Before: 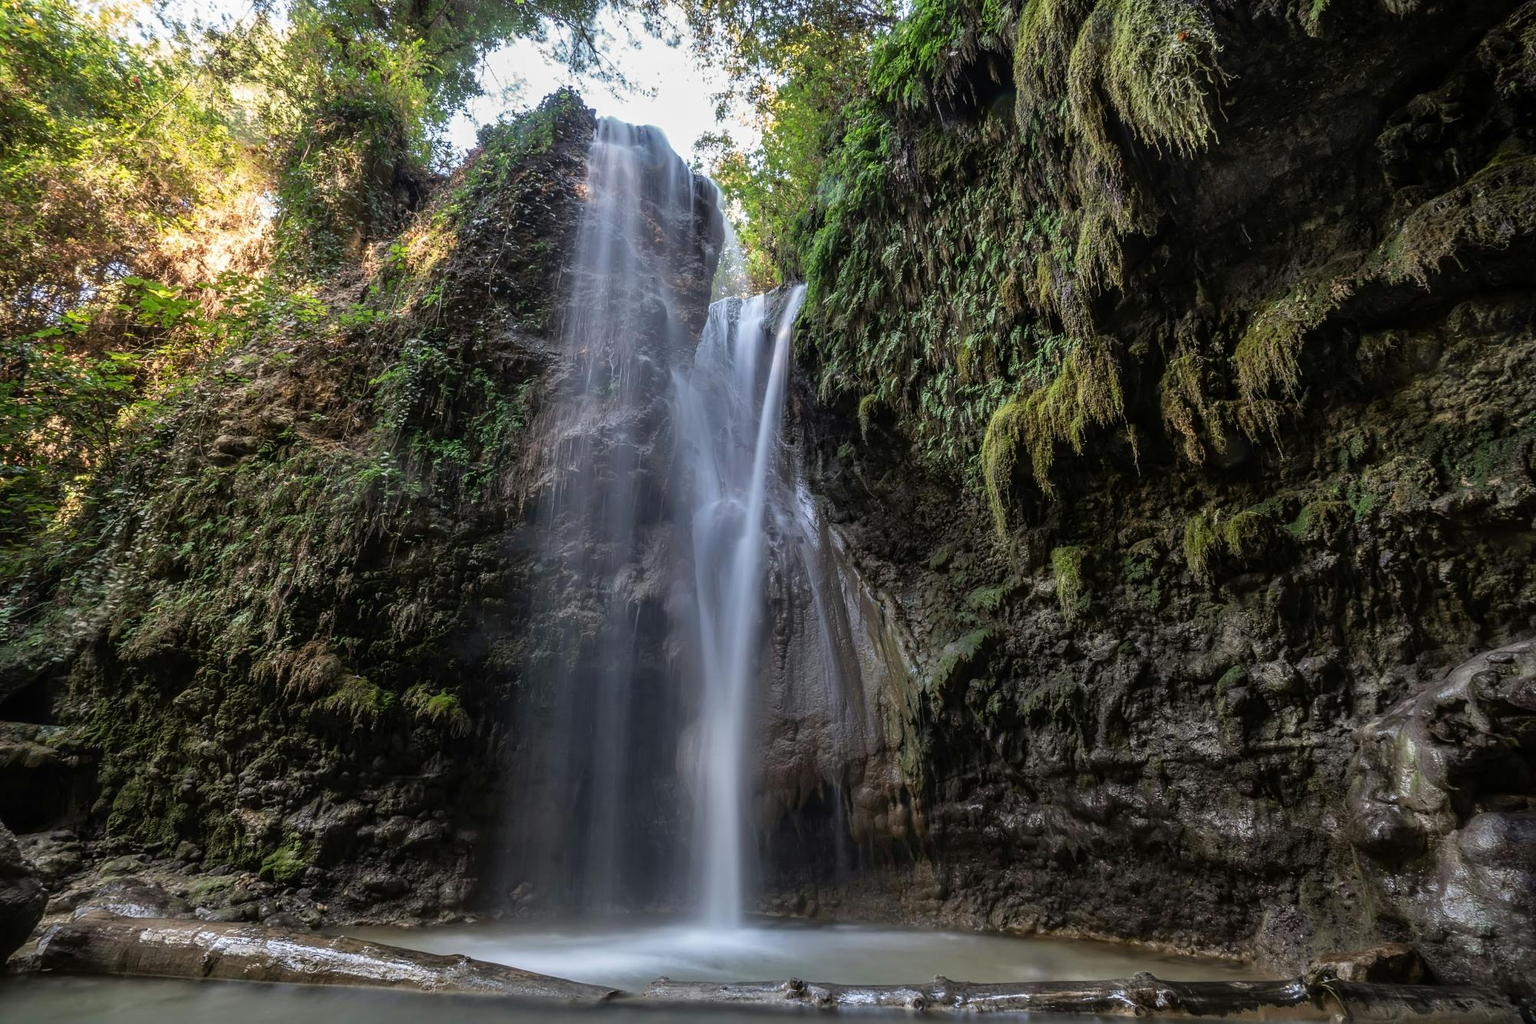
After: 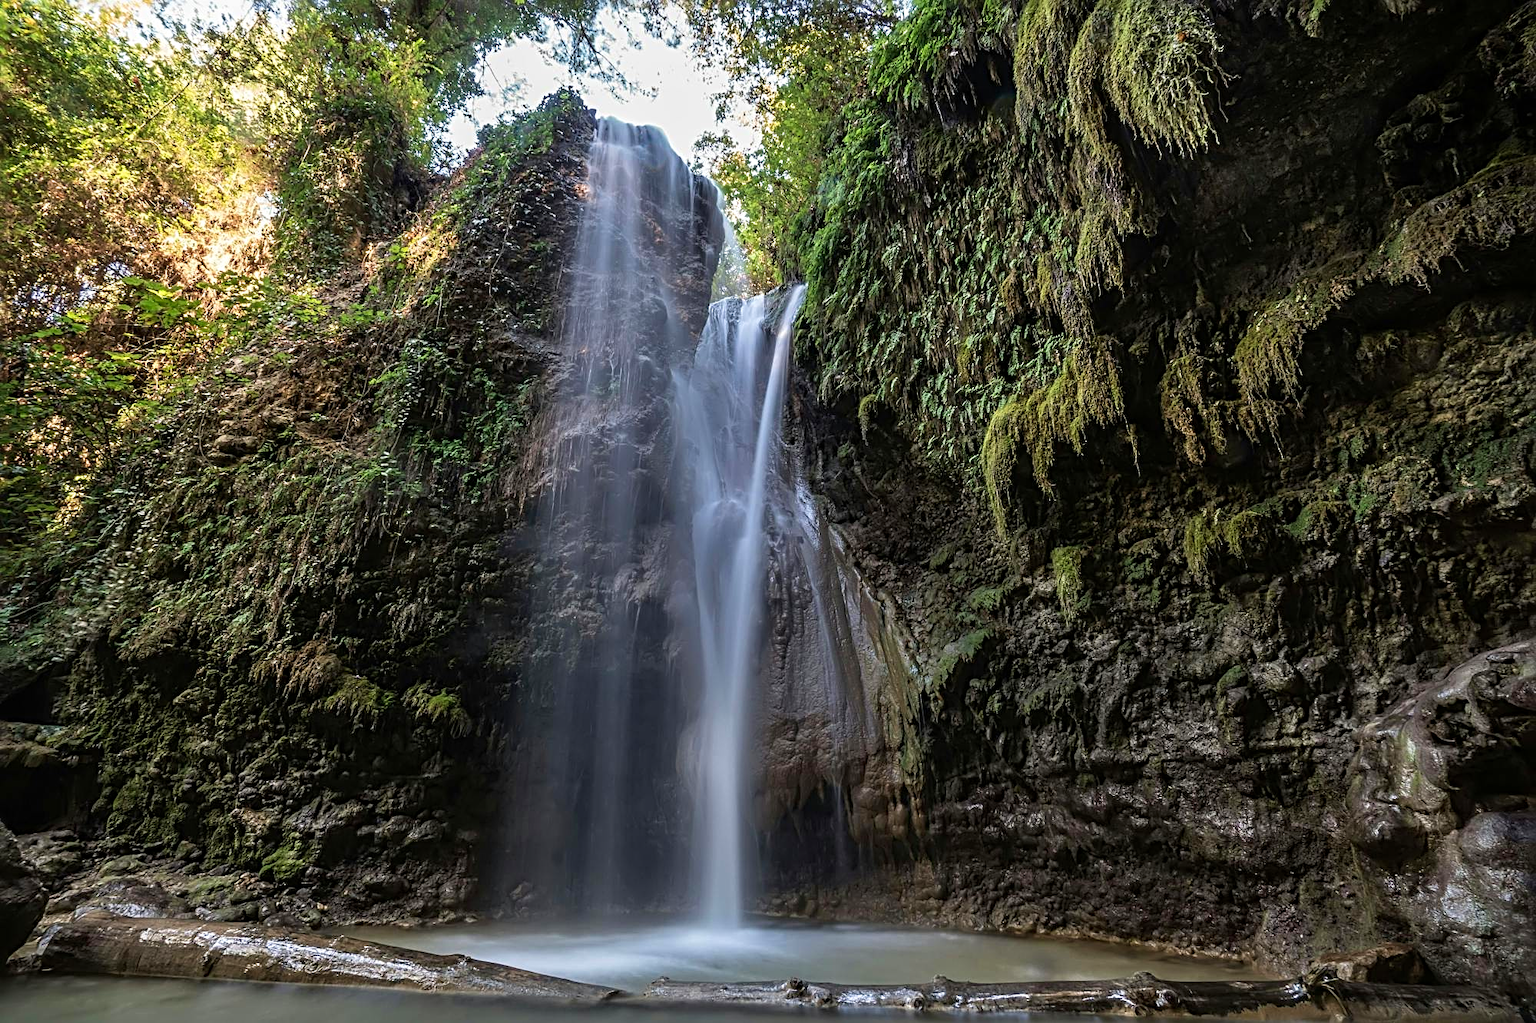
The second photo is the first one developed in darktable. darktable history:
velvia: on, module defaults
sharpen: radius 3.994
